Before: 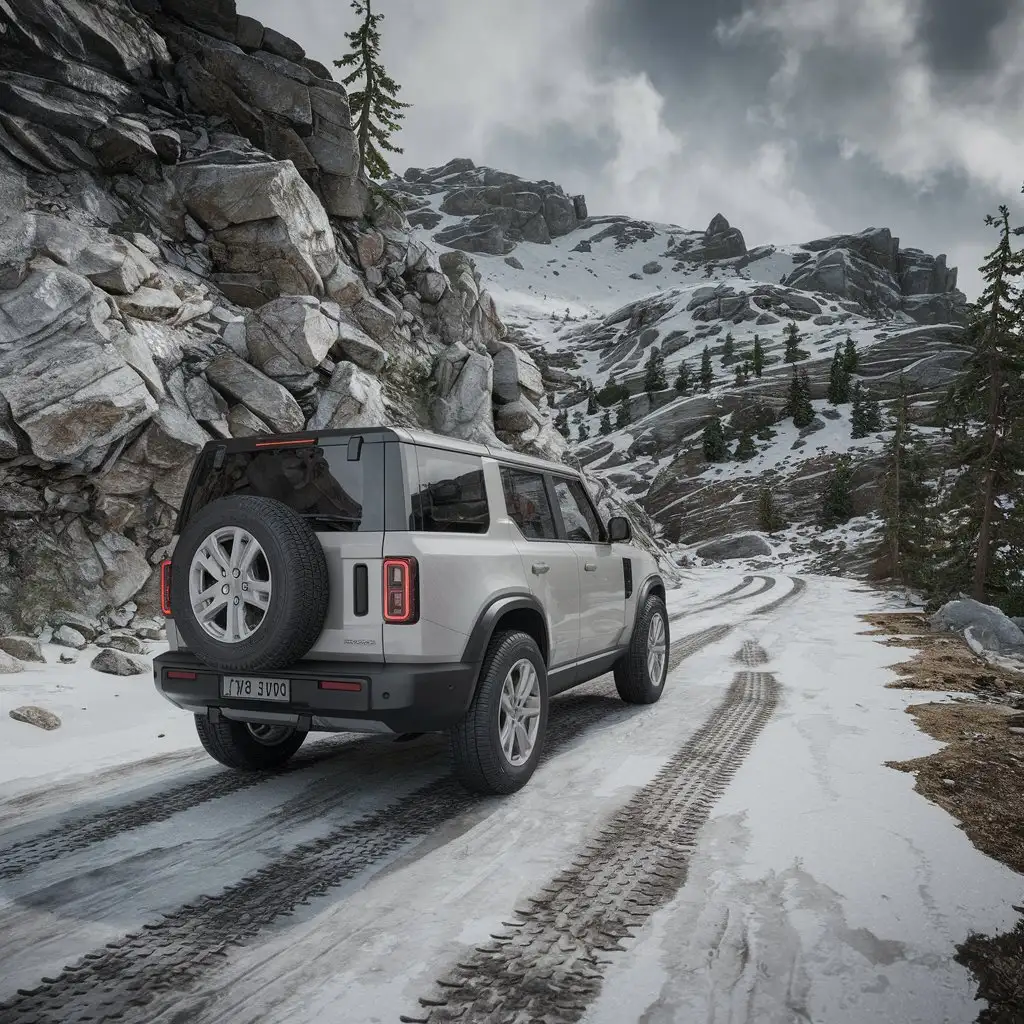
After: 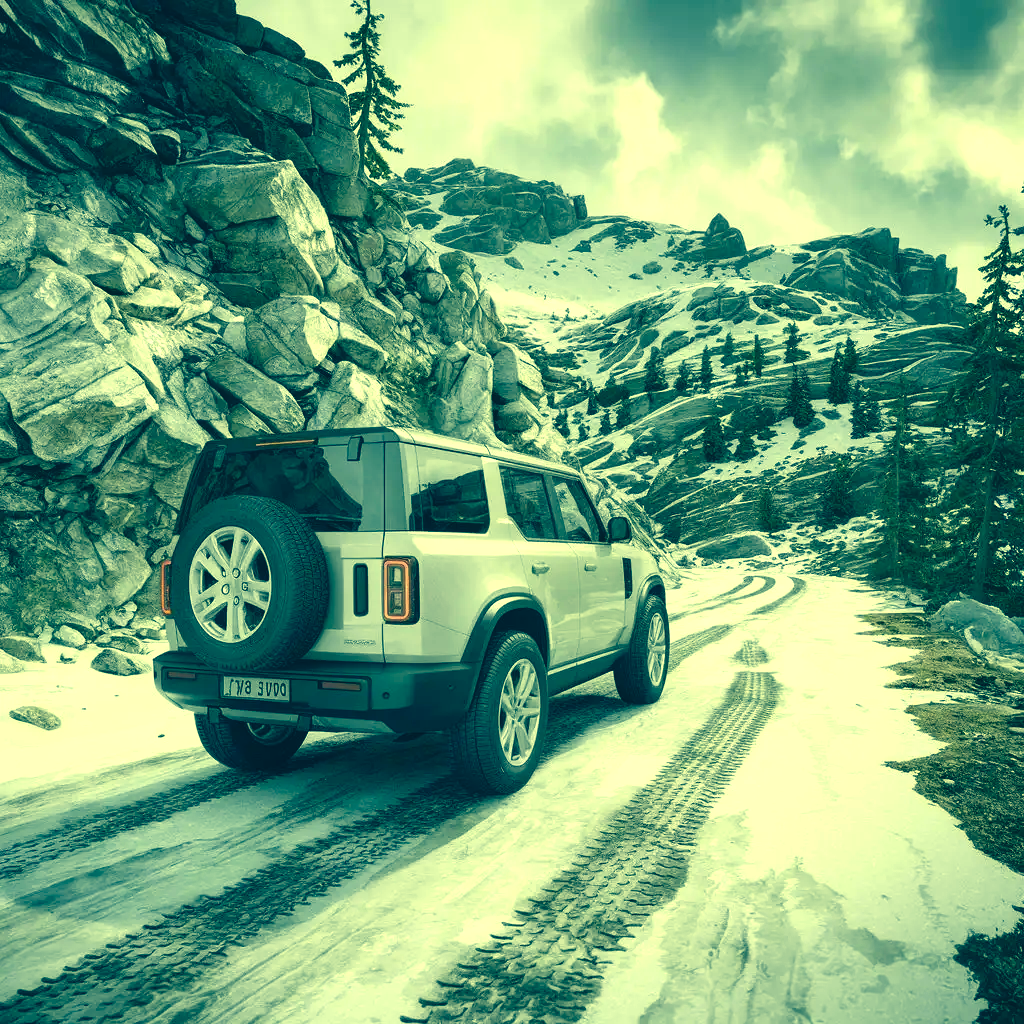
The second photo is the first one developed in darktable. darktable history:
levels: levels [0, 0.374, 0.749]
color correction: highlights a* -15.98, highlights b* 39.85, shadows a* -39.54, shadows b* -25.49
contrast brightness saturation: saturation -0.169
